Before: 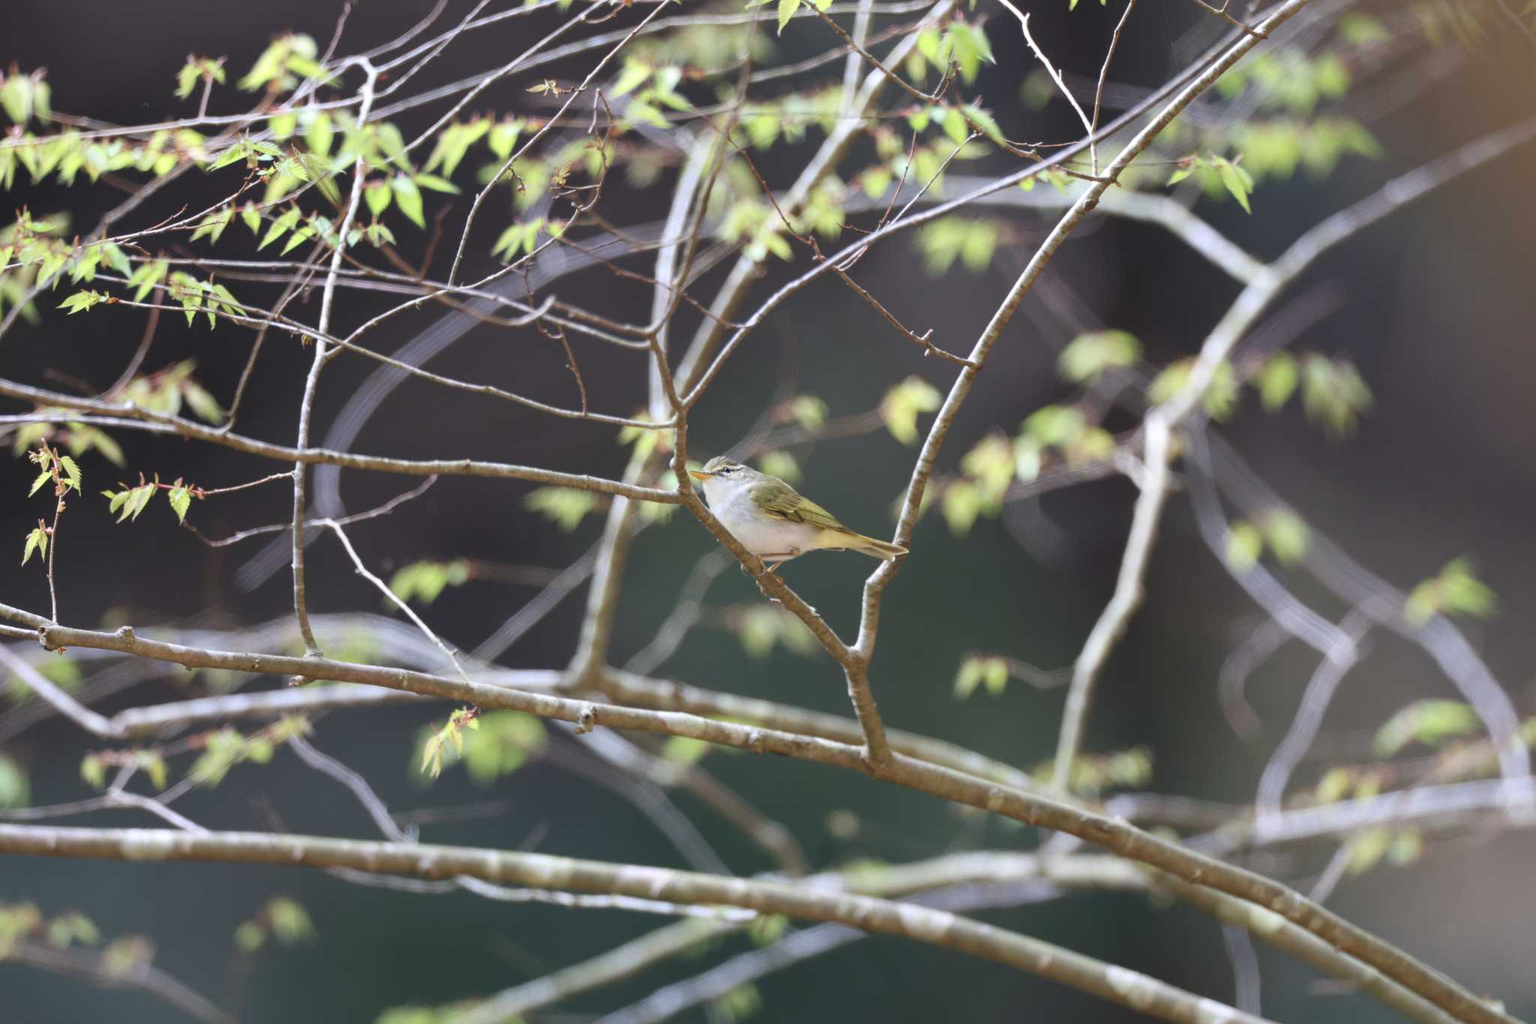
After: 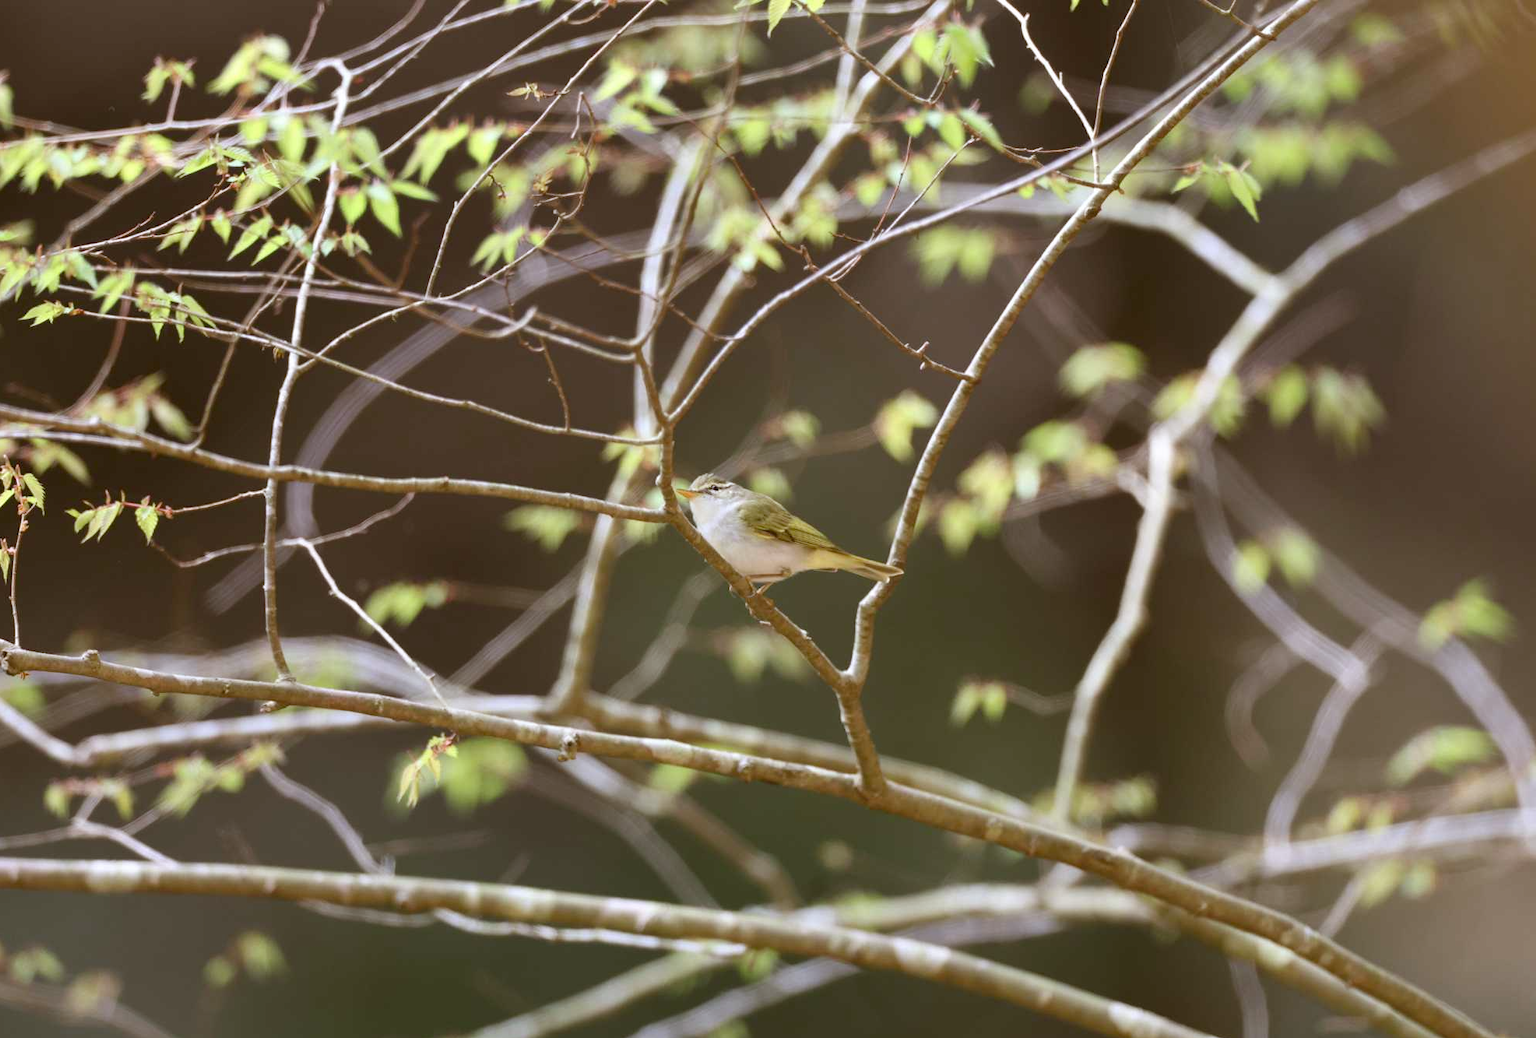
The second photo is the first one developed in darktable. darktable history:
color correction: highlights a* -0.482, highlights b* 0.161, shadows a* 4.66, shadows b* 20.72
crop and rotate: left 2.536%, right 1.107%, bottom 2.246%
